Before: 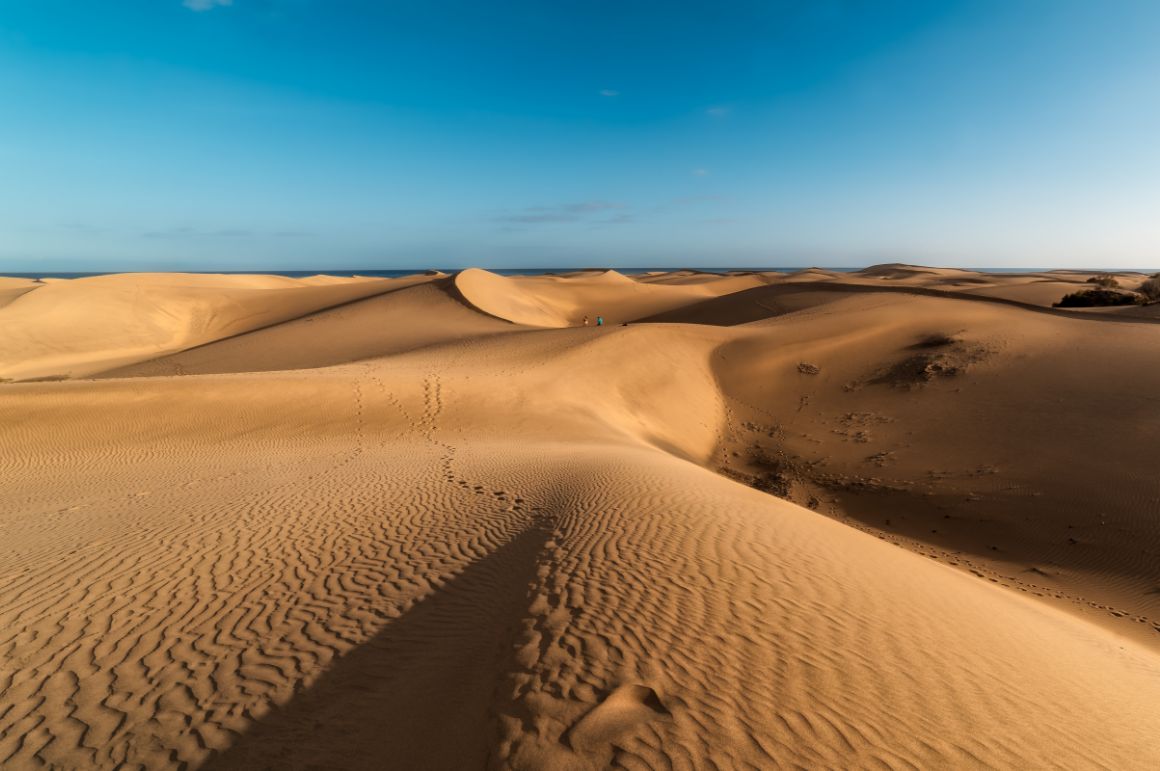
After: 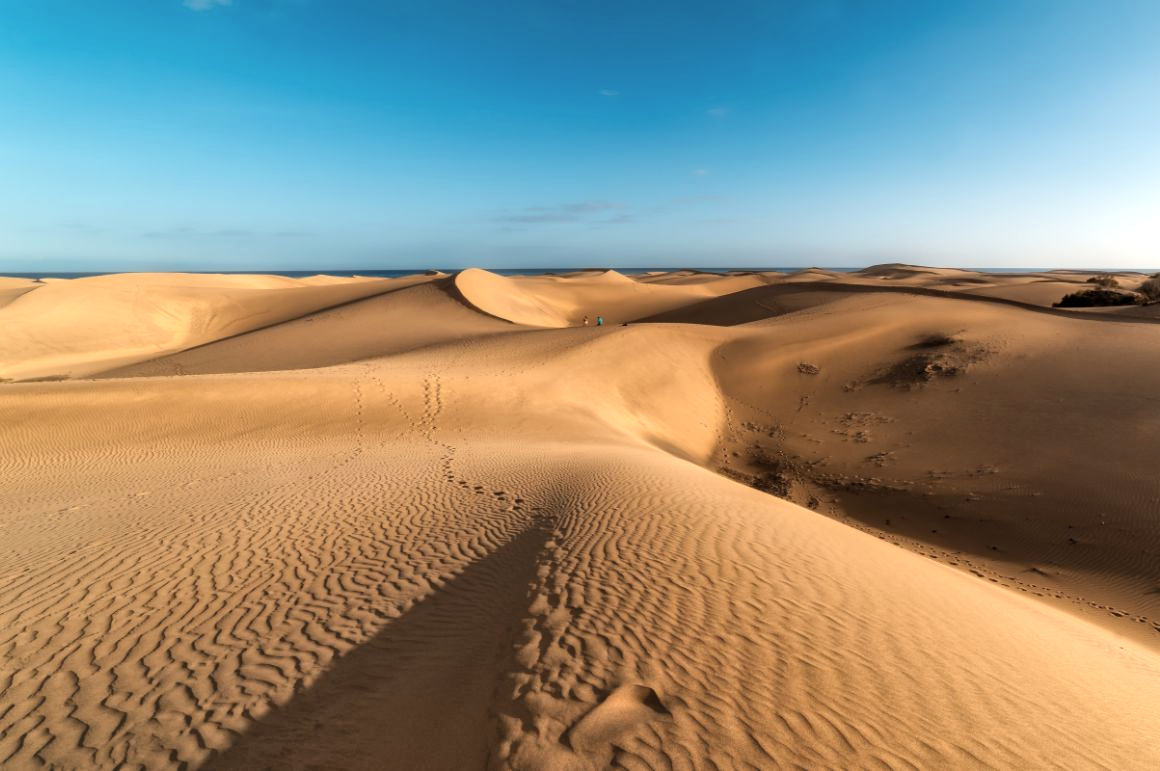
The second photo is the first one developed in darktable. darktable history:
shadows and highlights: radius 113.66, shadows 50.89, white point adjustment 9.05, highlights -4.77, soften with gaussian
